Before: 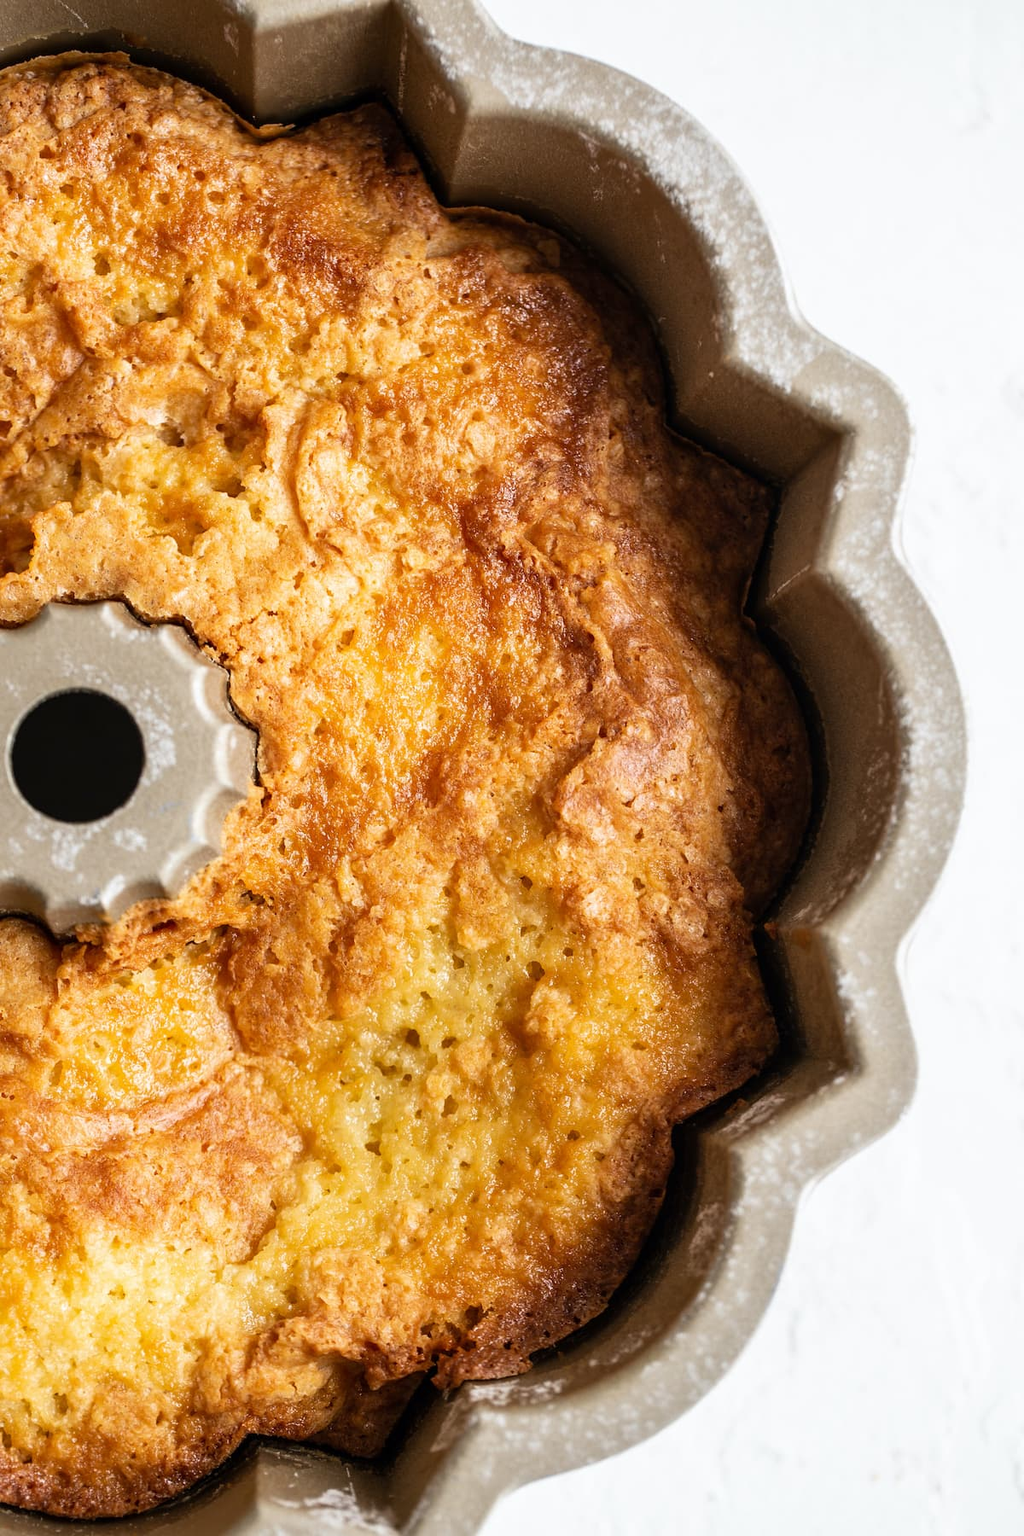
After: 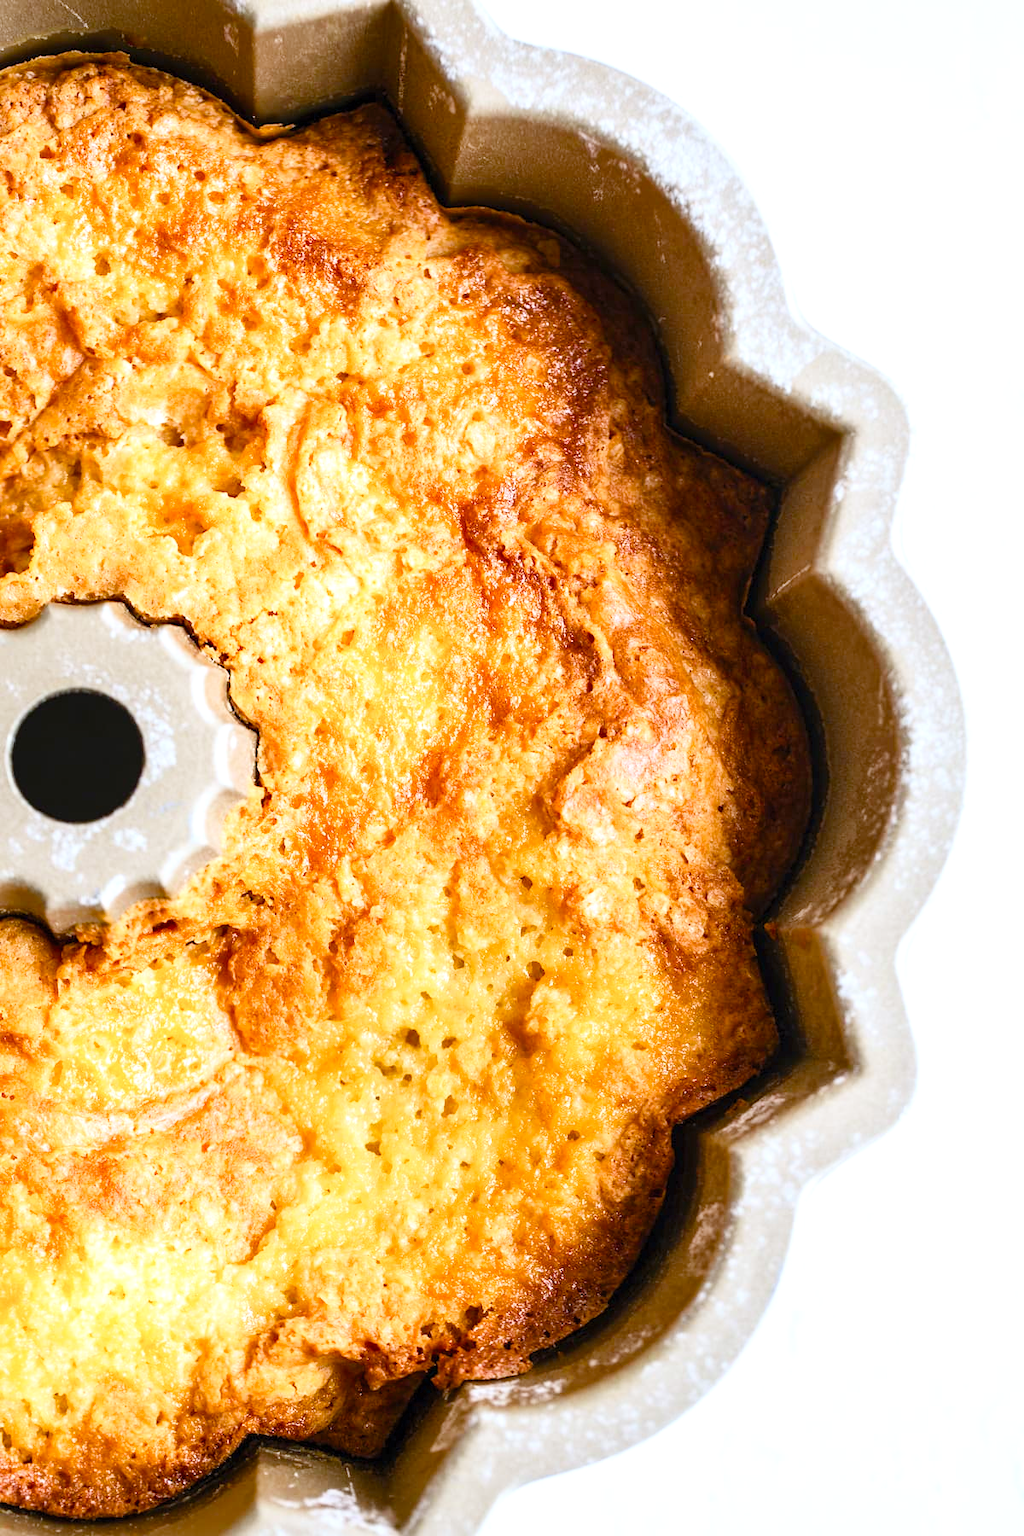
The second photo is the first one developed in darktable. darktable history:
white balance: red 0.954, blue 1.079
color balance rgb: perceptual saturation grading › global saturation 20%, perceptual saturation grading › highlights -50%, perceptual saturation grading › shadows 30%, perceptual brilliance grading › global brilliance 10%, perceptual brilliance grading › shadows 15%
contrast brightness saturation: contrast 0.2, brightness 0.16, saturation 0.22
